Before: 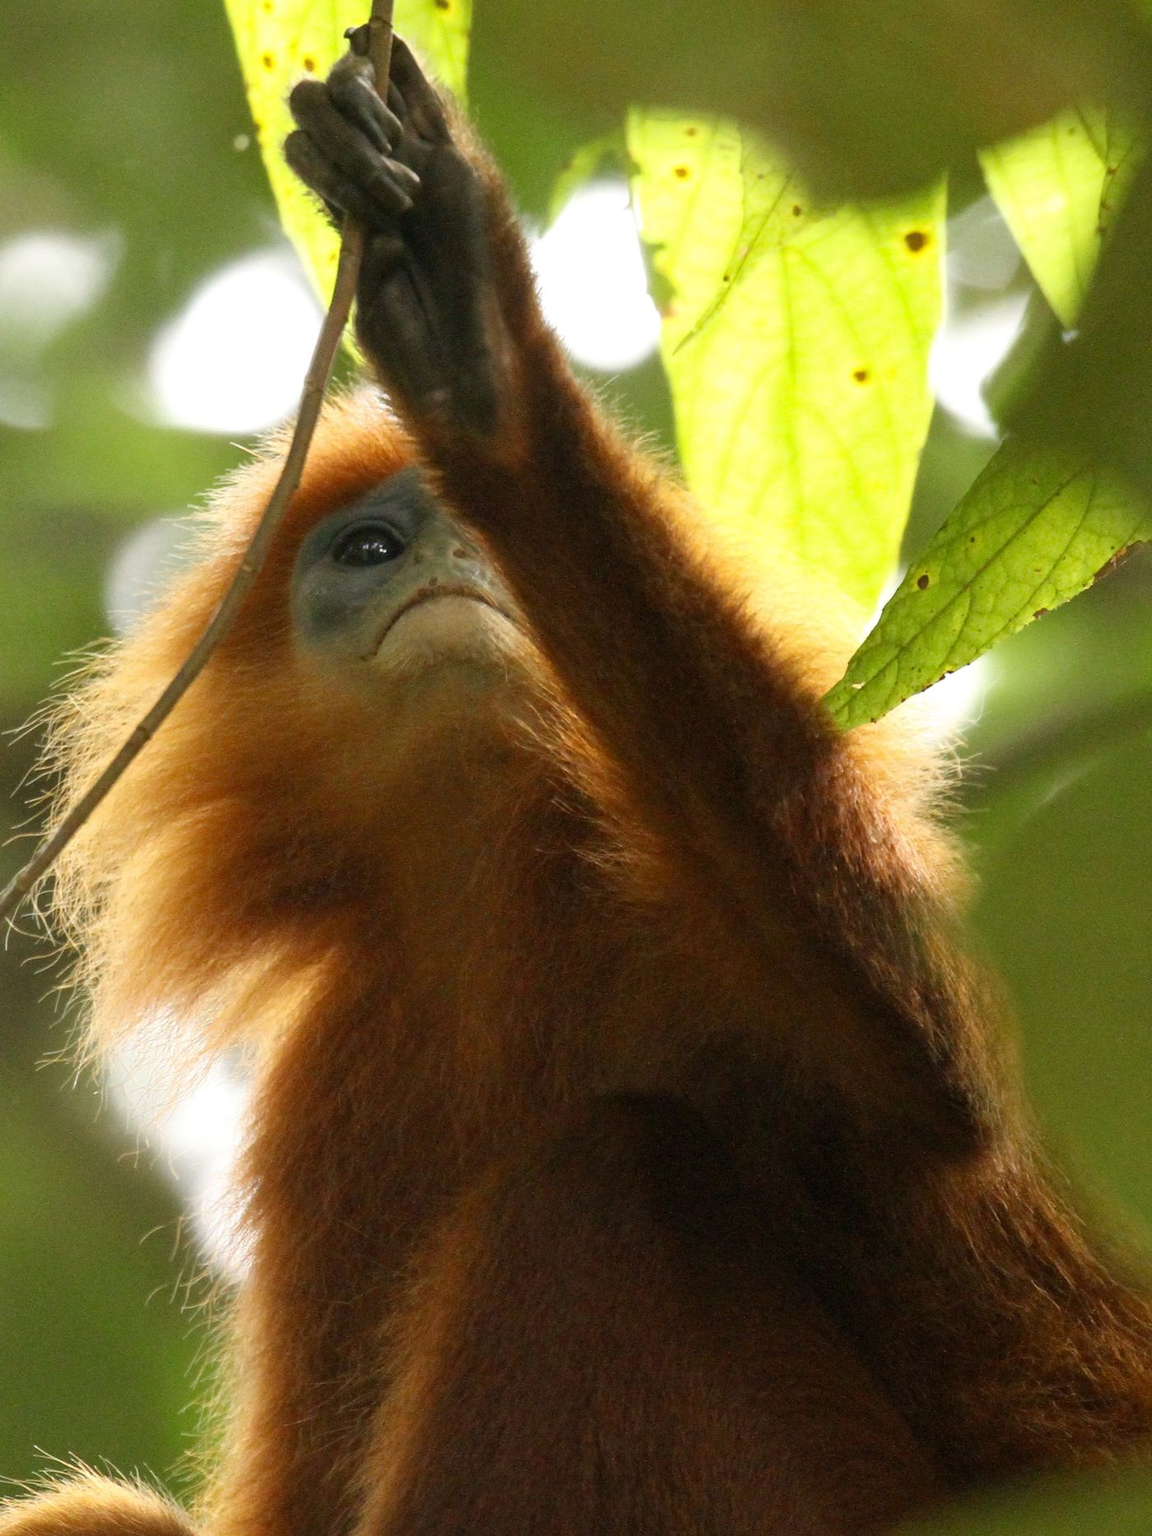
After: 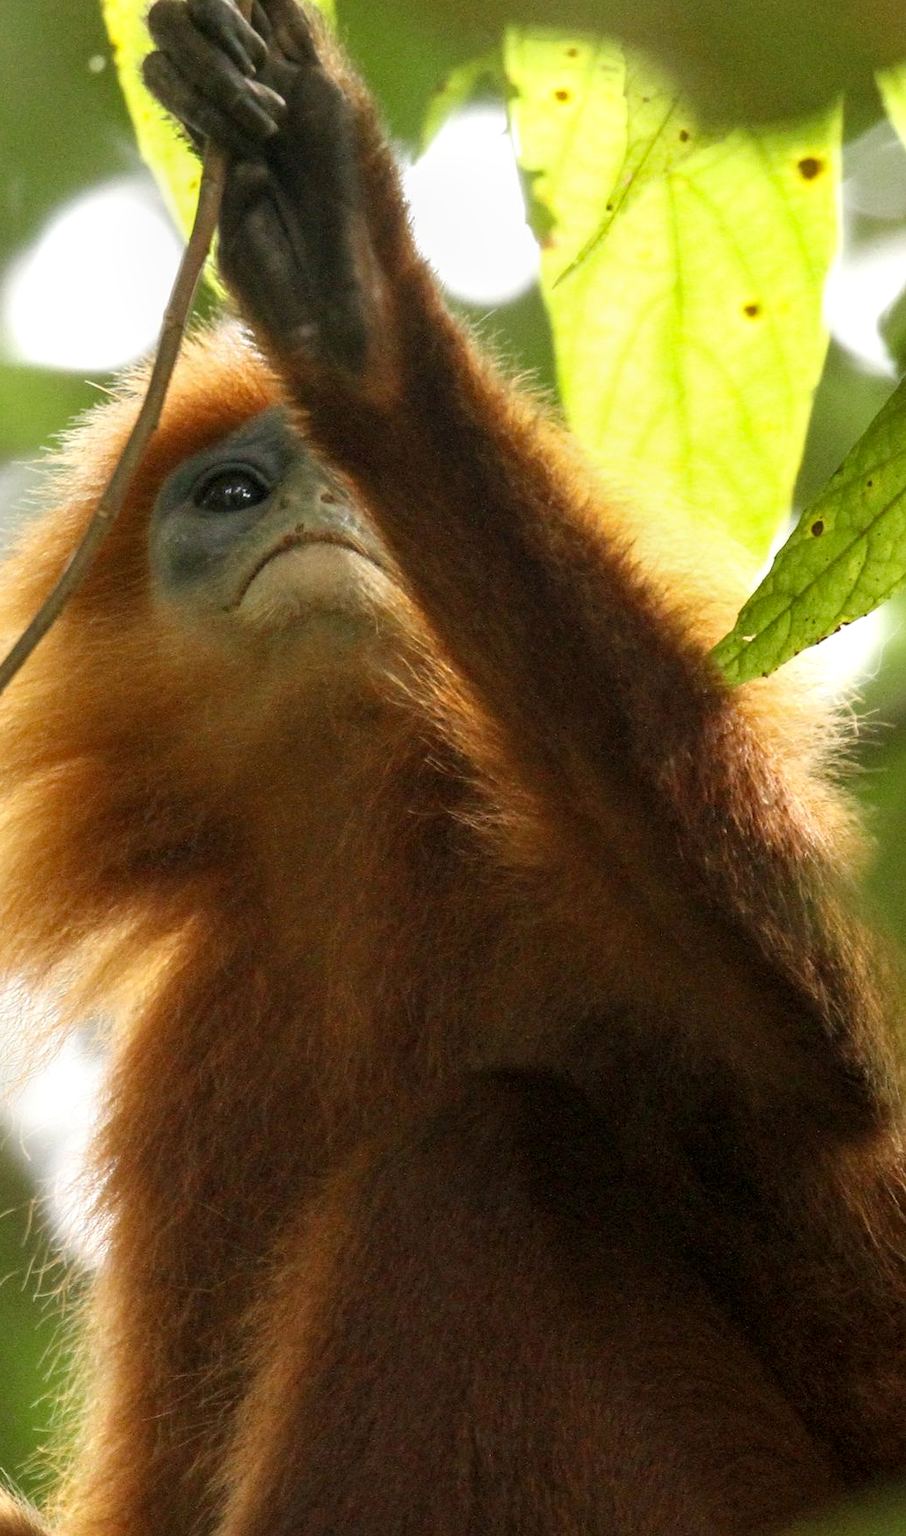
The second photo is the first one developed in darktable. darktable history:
crop and rotate: left 13.024%, top 5.395%, right 12.516%
local contrast: on, module defaults
